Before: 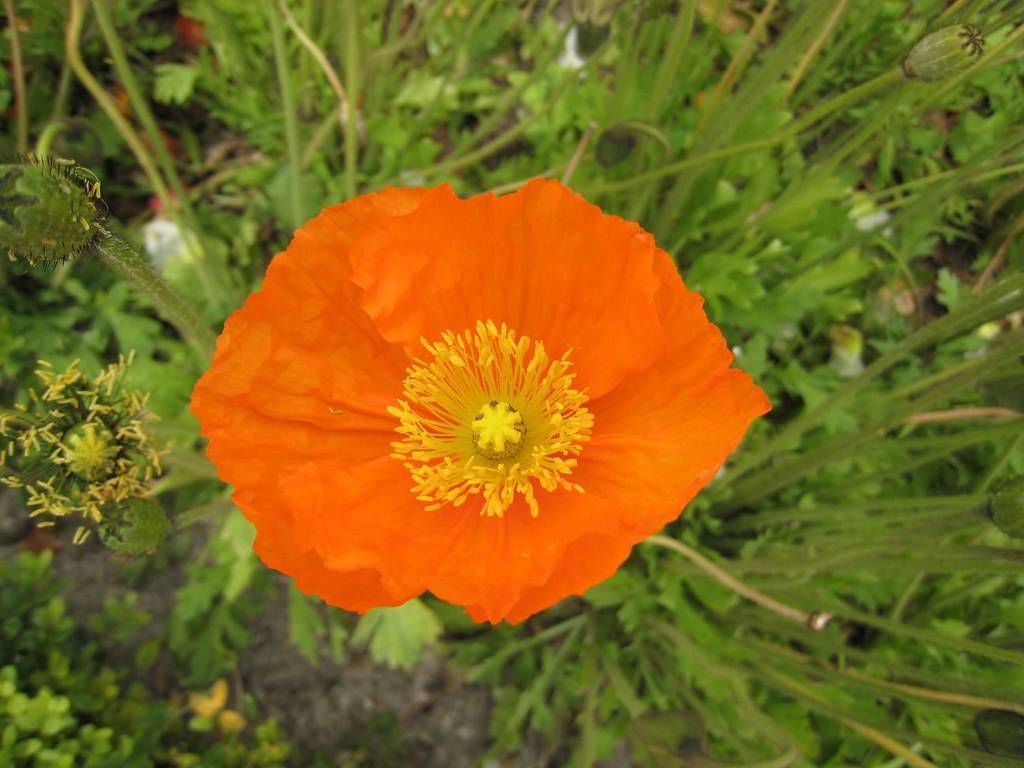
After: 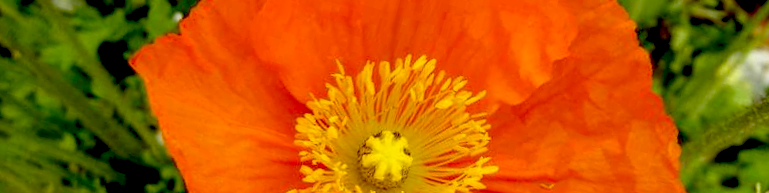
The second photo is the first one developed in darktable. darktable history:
exposure: black level correction 0.056, compensate highlight preservation false
local contrast: detail 130%
crop and rotate: angle 16.12°, top 30.835%, bottom 35.653%
